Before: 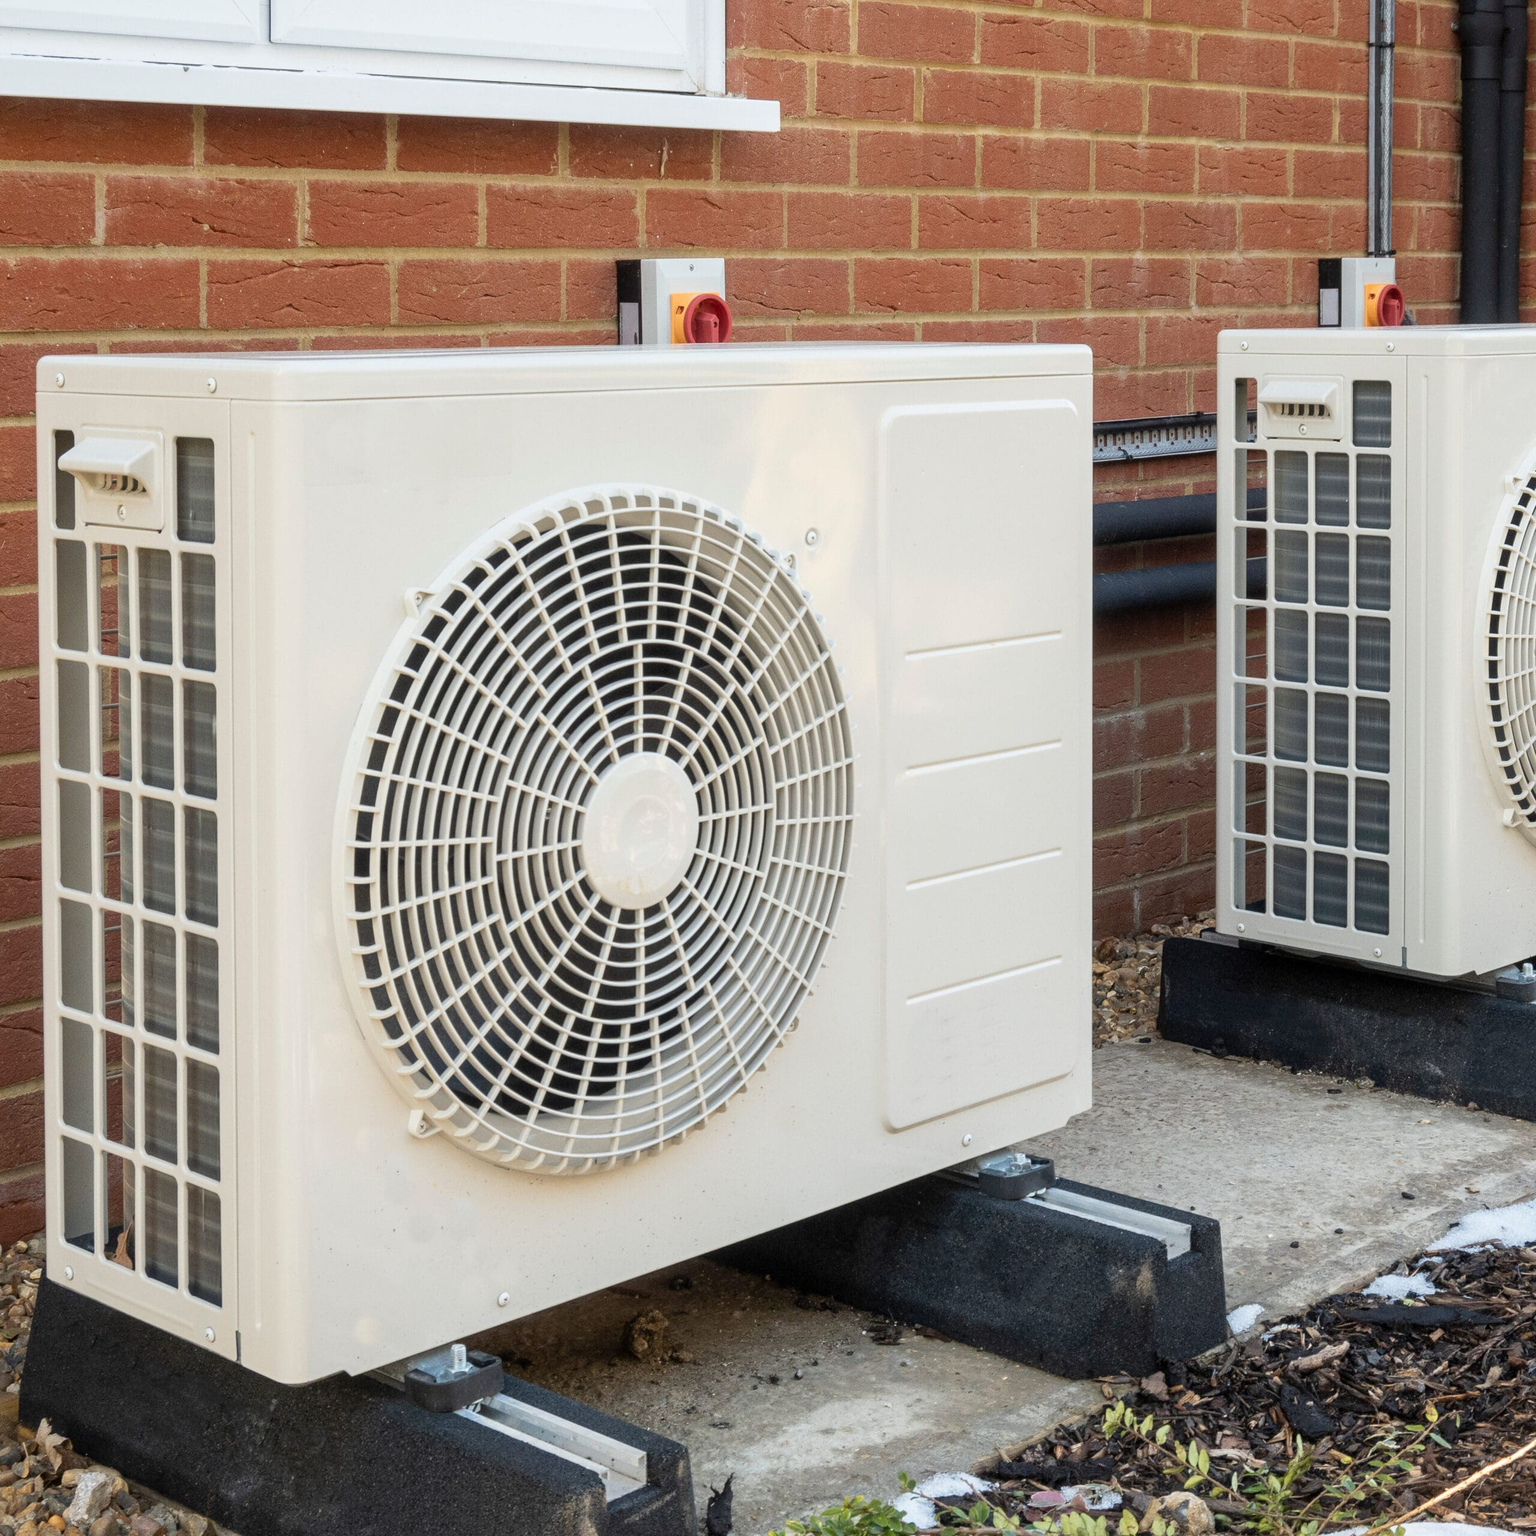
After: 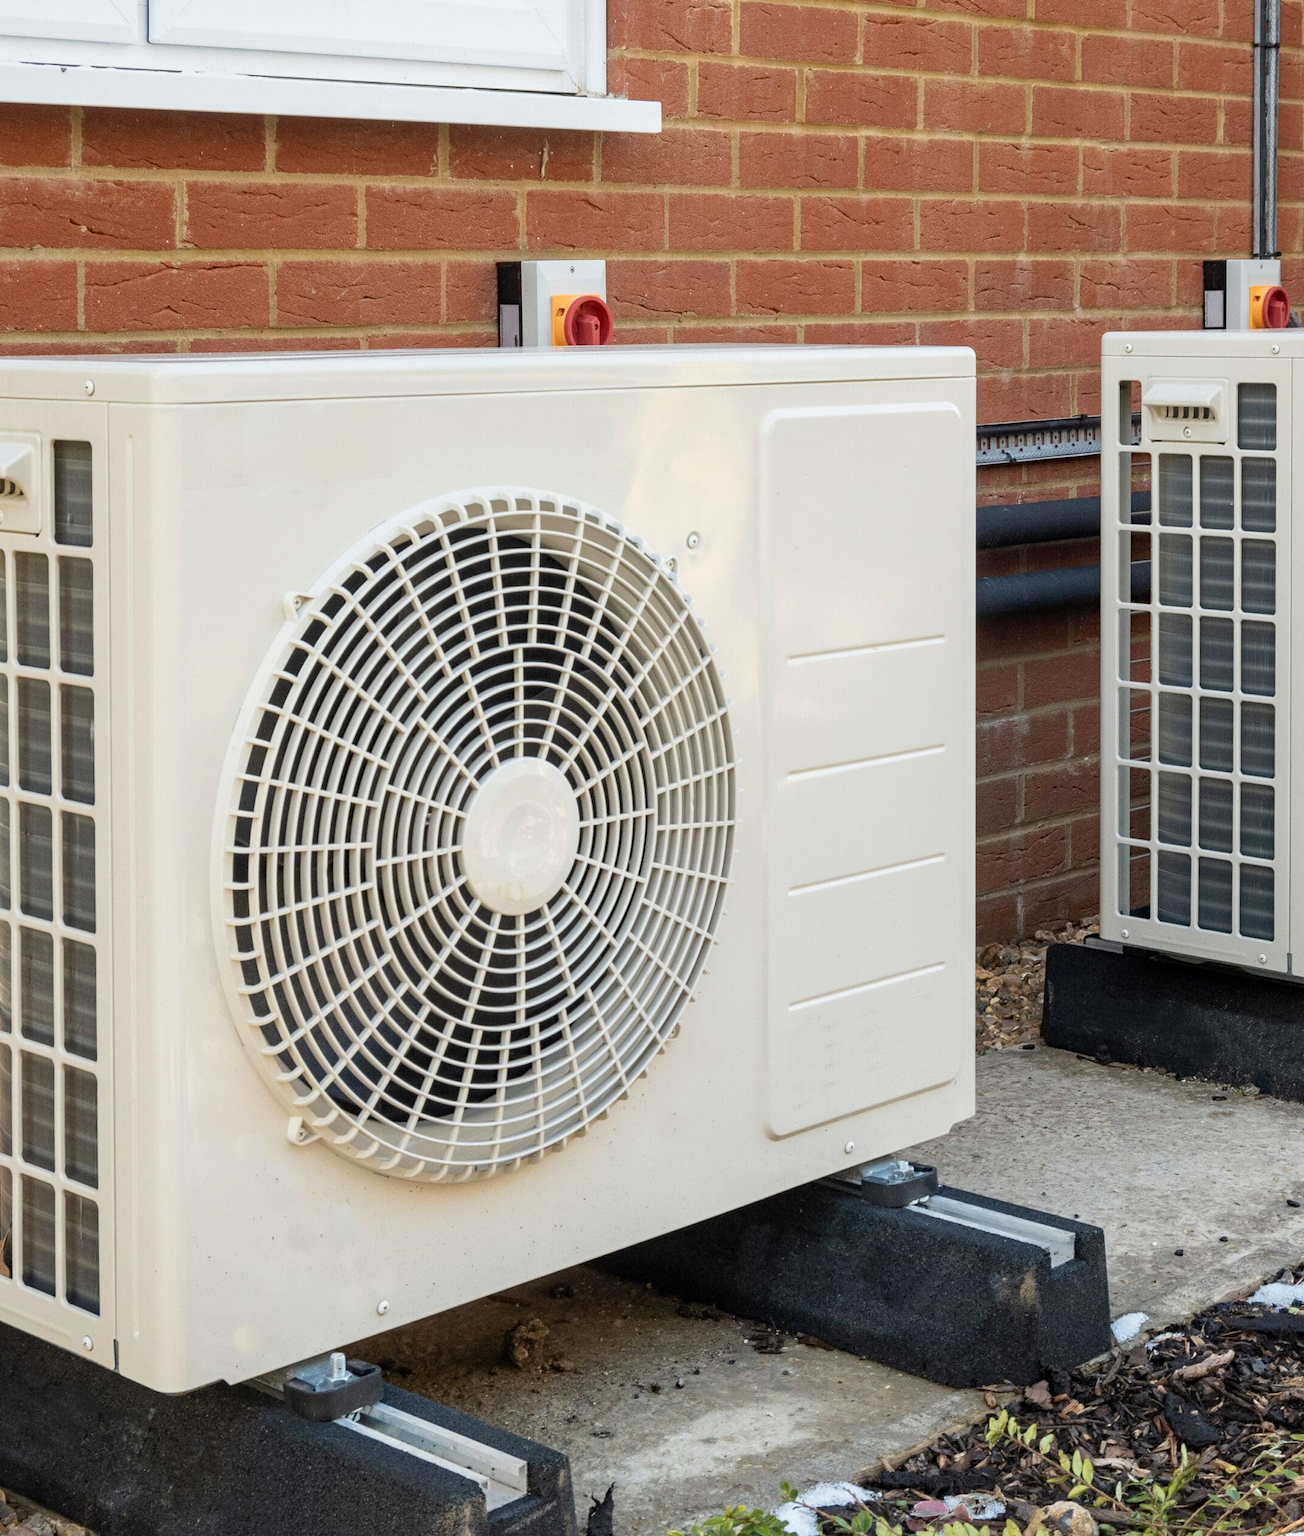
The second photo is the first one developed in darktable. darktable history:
crop: left 8.026%, right 7.374%
haze removal: adaptive false
